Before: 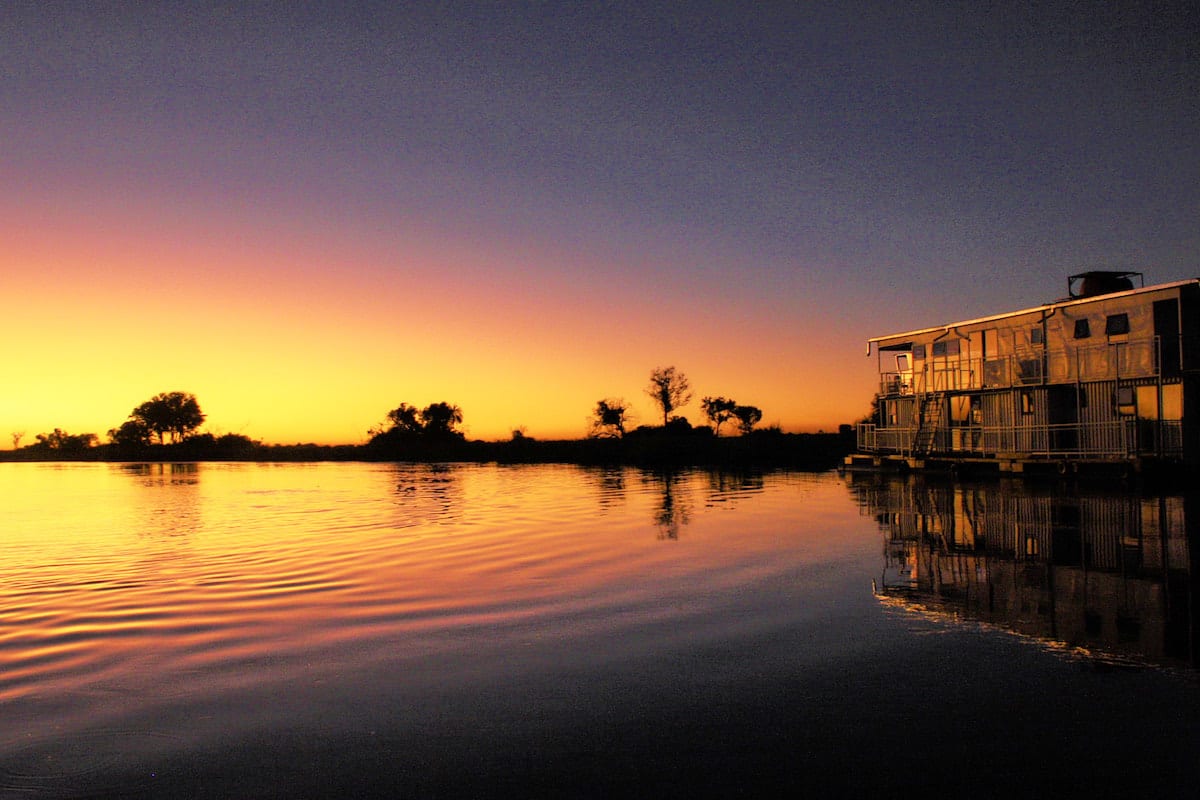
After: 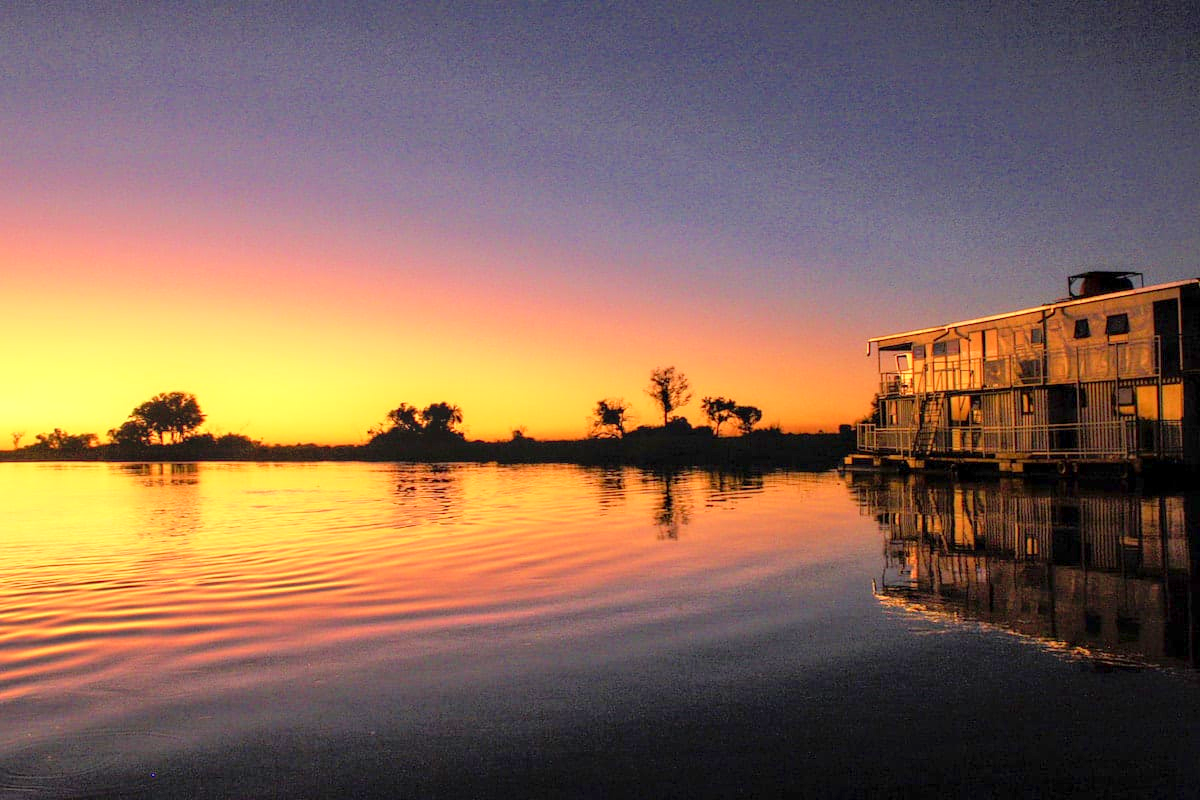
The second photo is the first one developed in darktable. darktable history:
local contrast: on, module defaults
levels: levels [0, 0.43, 0.984]
